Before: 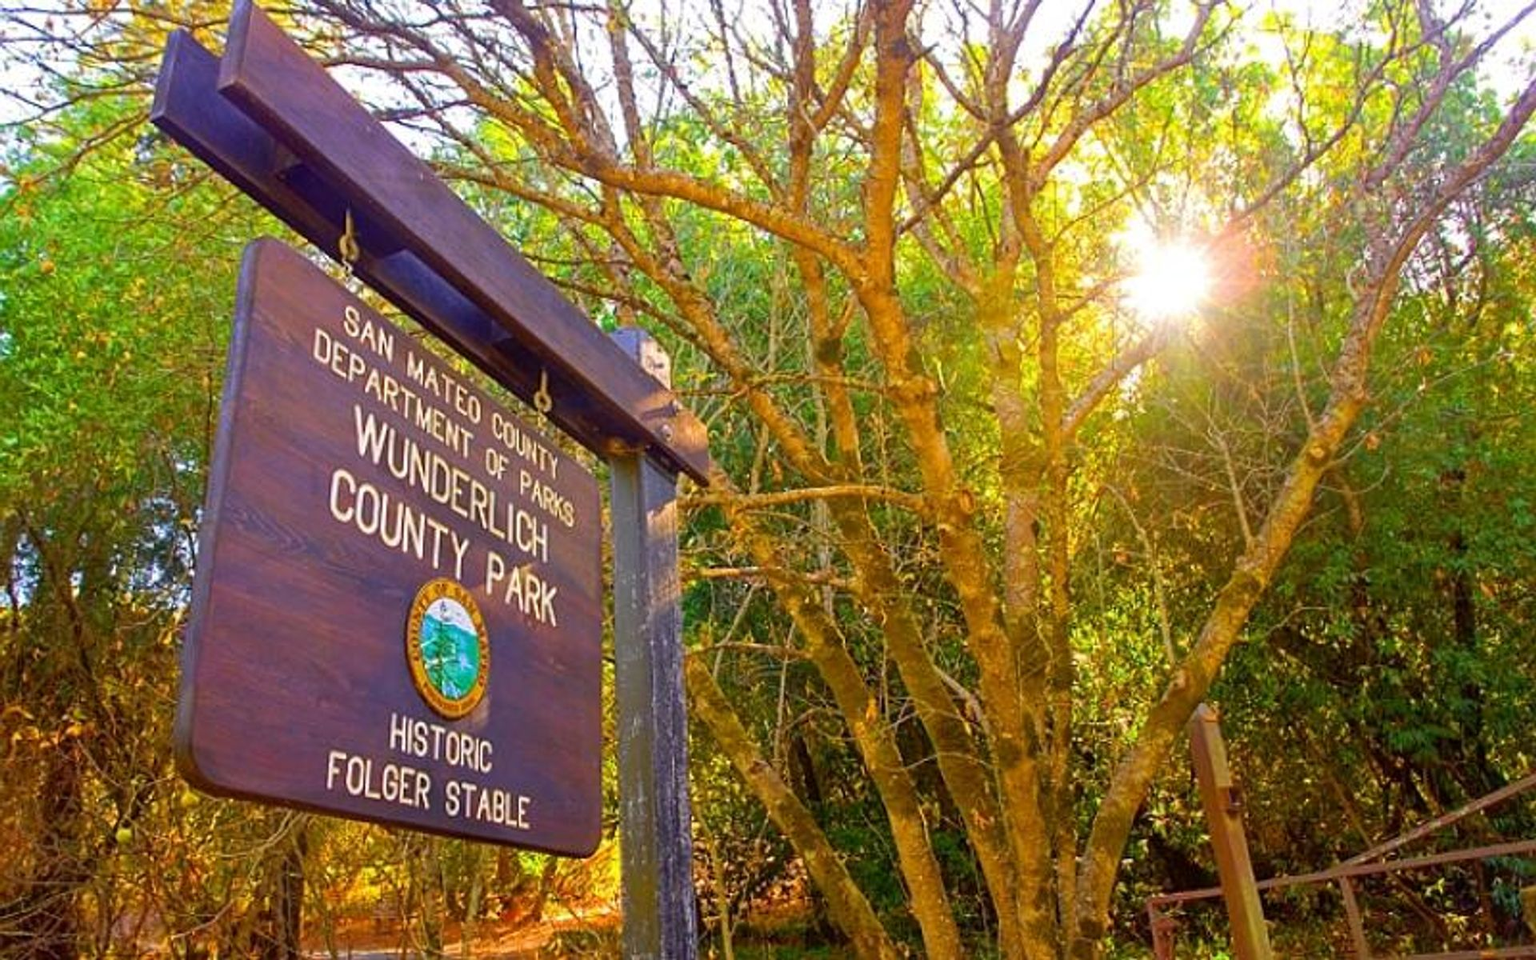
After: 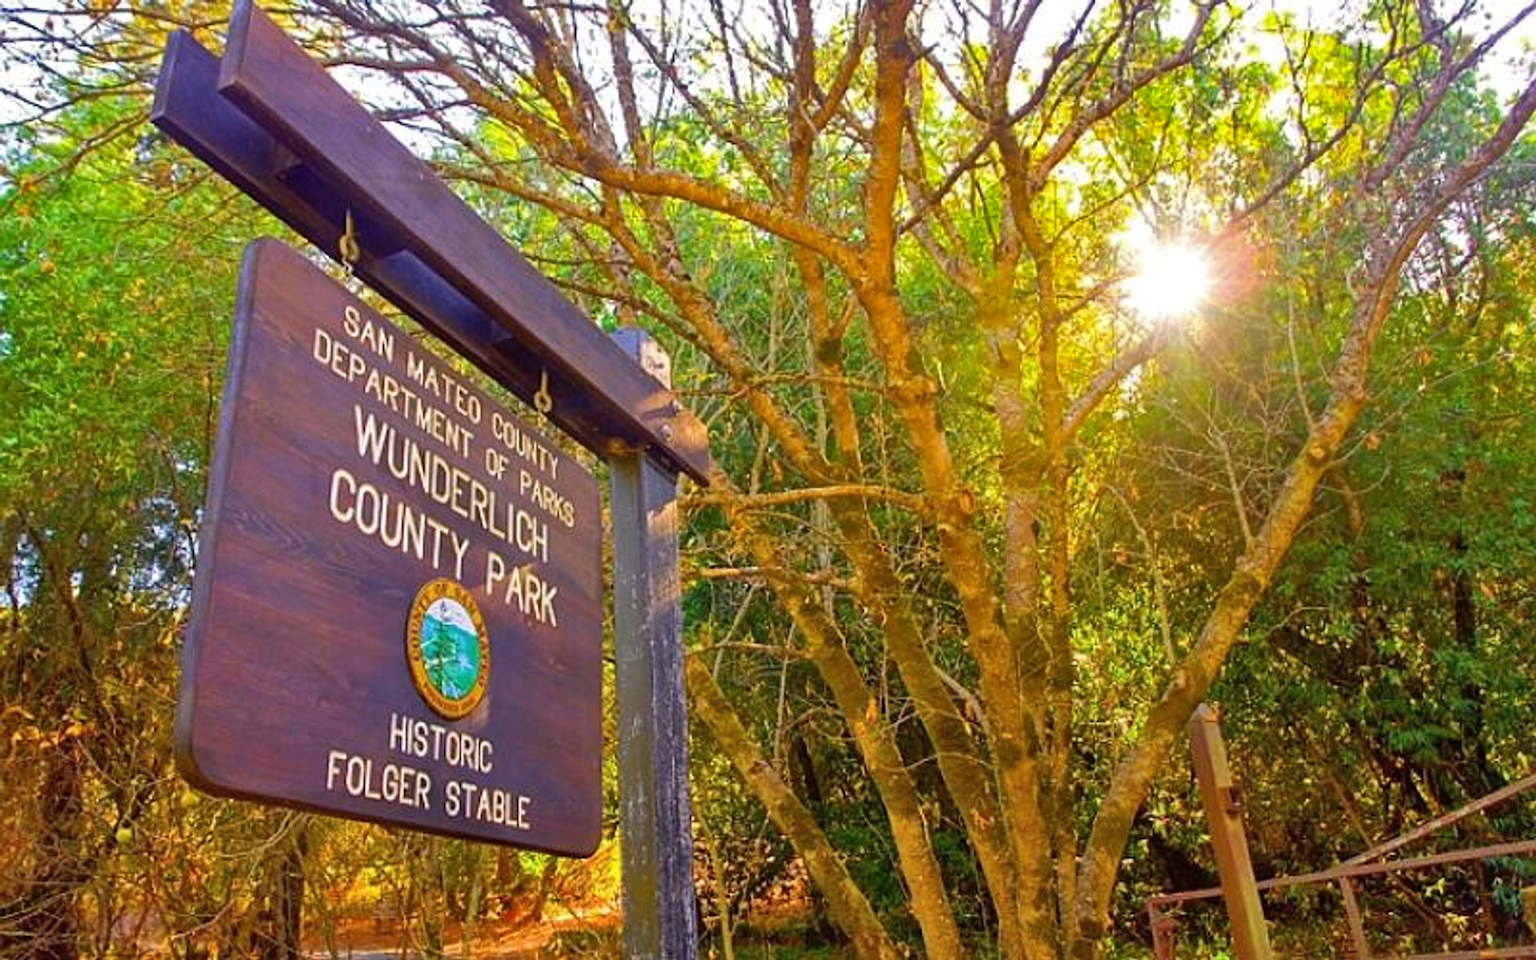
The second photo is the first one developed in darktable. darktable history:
shadows and highlights: low approximation 0.01, soften with gaussian
tone equalizer: edges refinement/feathering 500, mask exposure compensation -1.57 EV, preserve details no
